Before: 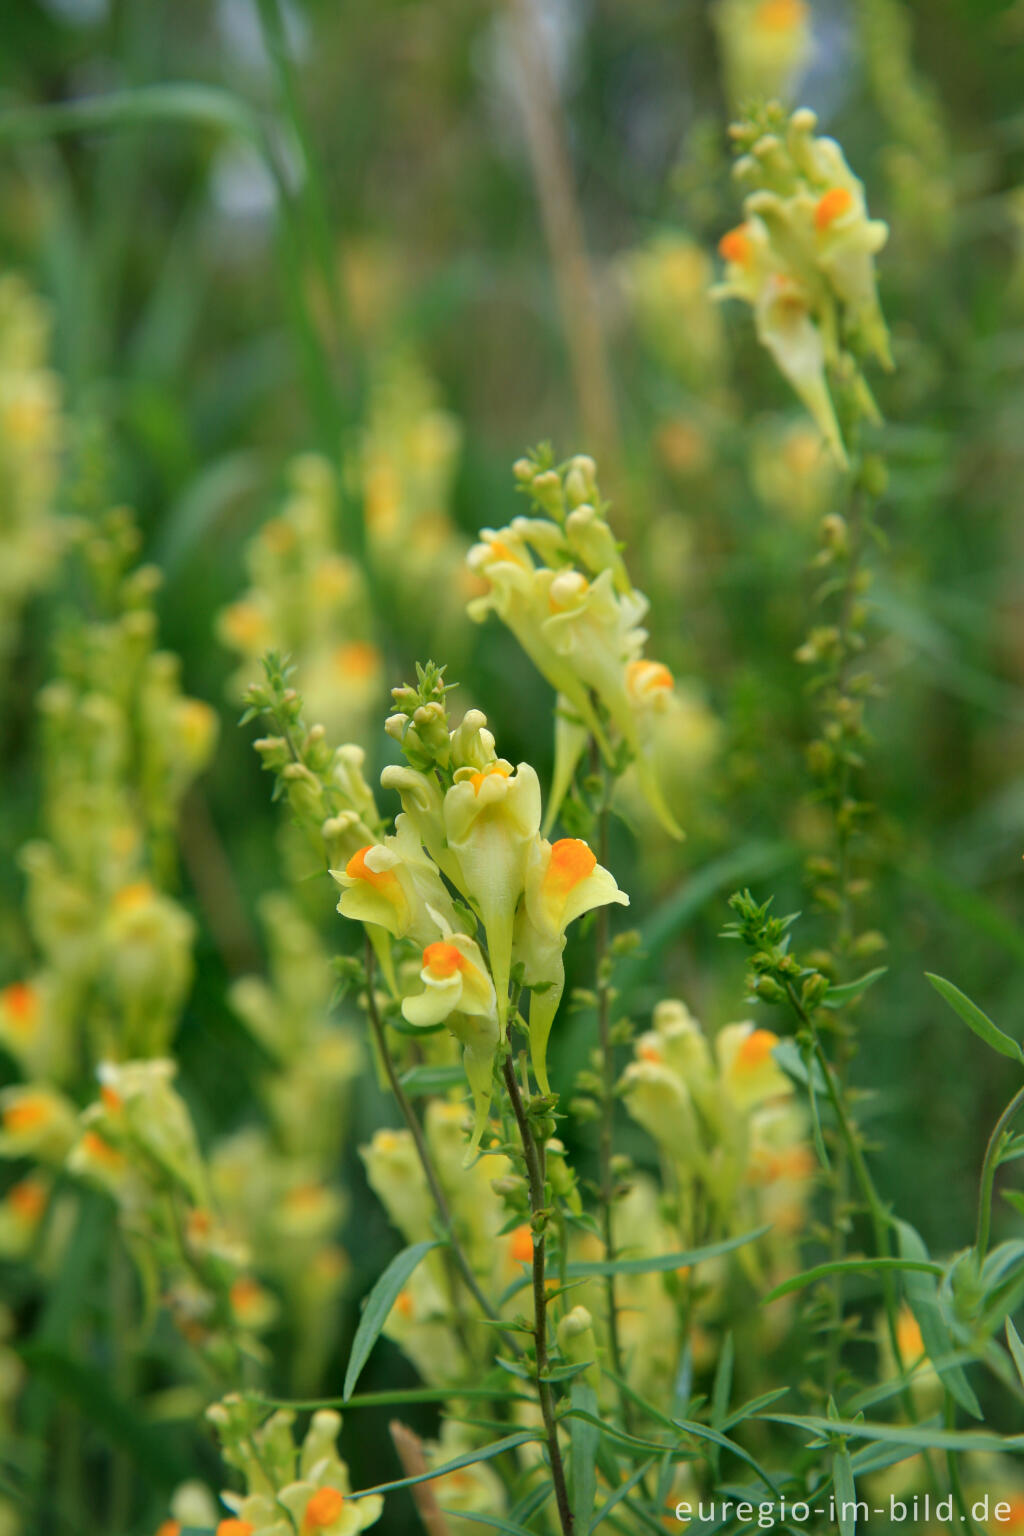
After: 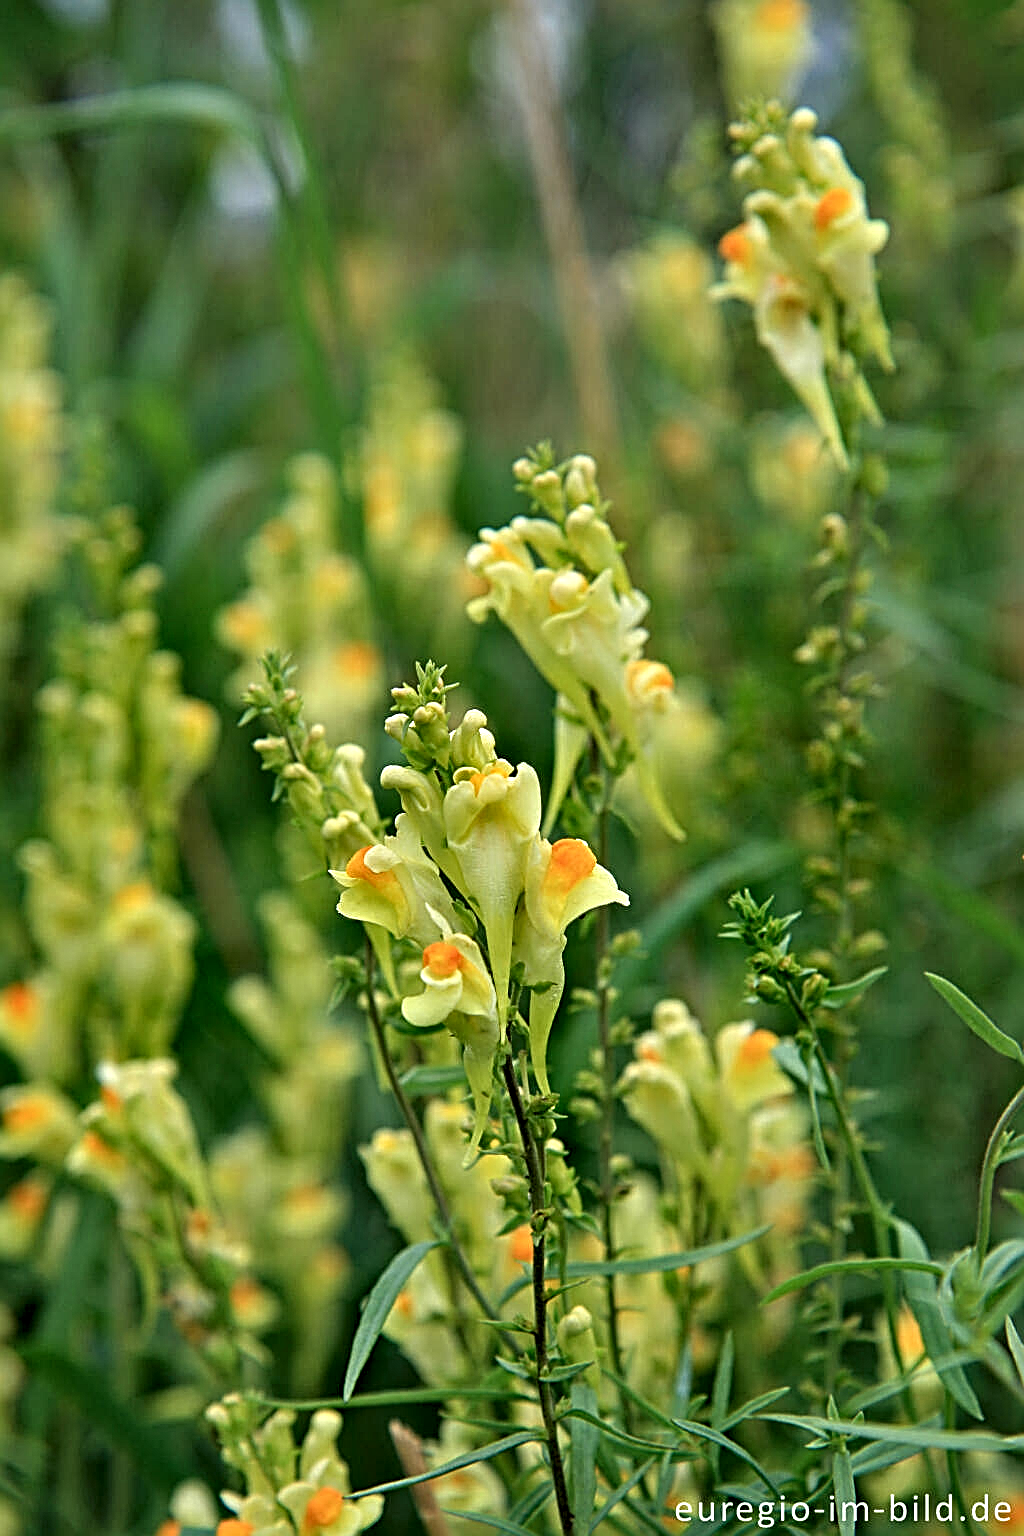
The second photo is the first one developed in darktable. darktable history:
contrast equalizer: octaves 7, y [[0.5, 0.542, 0.583, 0.625, 0.667, 0.708], [0.5 ×6], [0.5 ×6], [0 ×6], [0 ×6]]
sharpen: radius 2.61, amount 0.693
